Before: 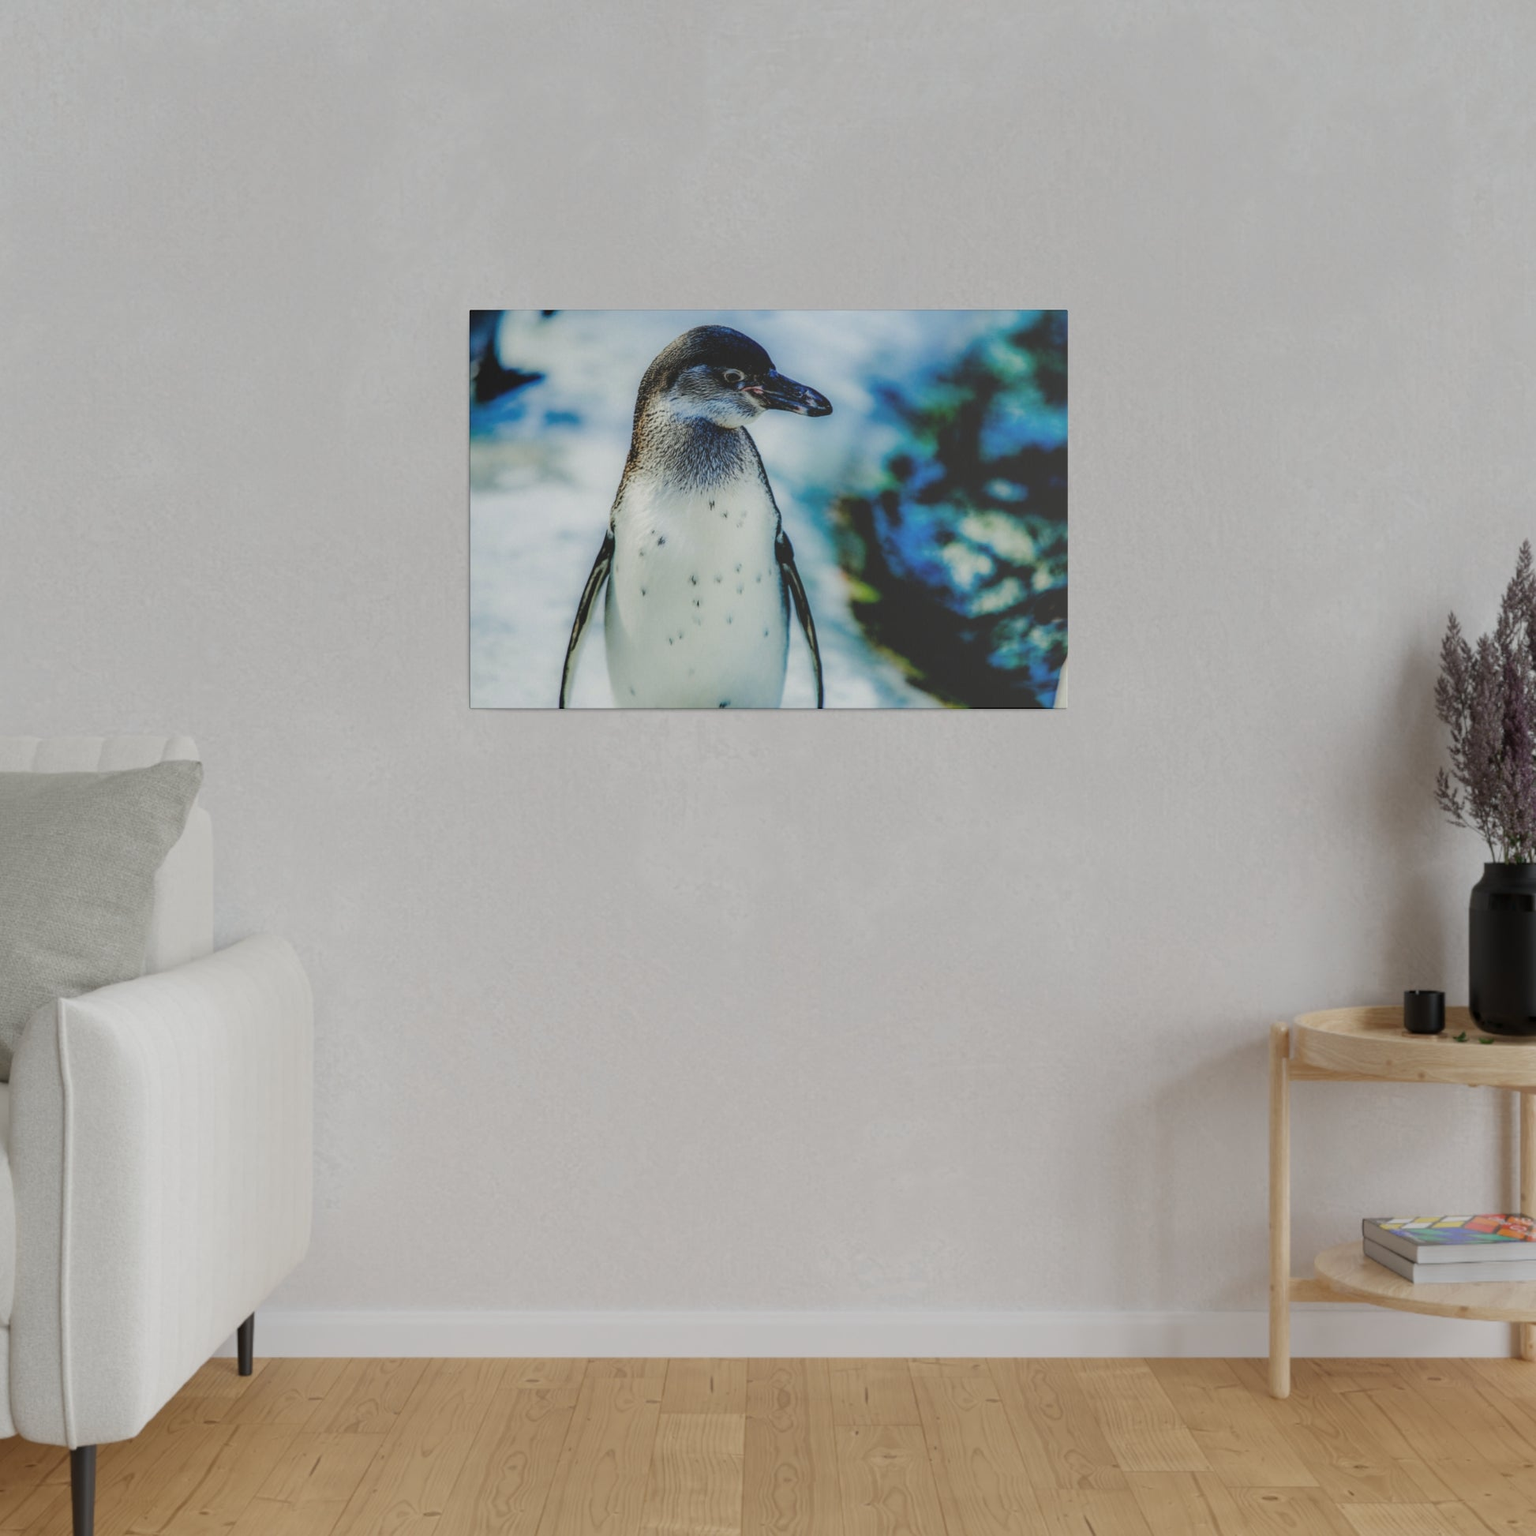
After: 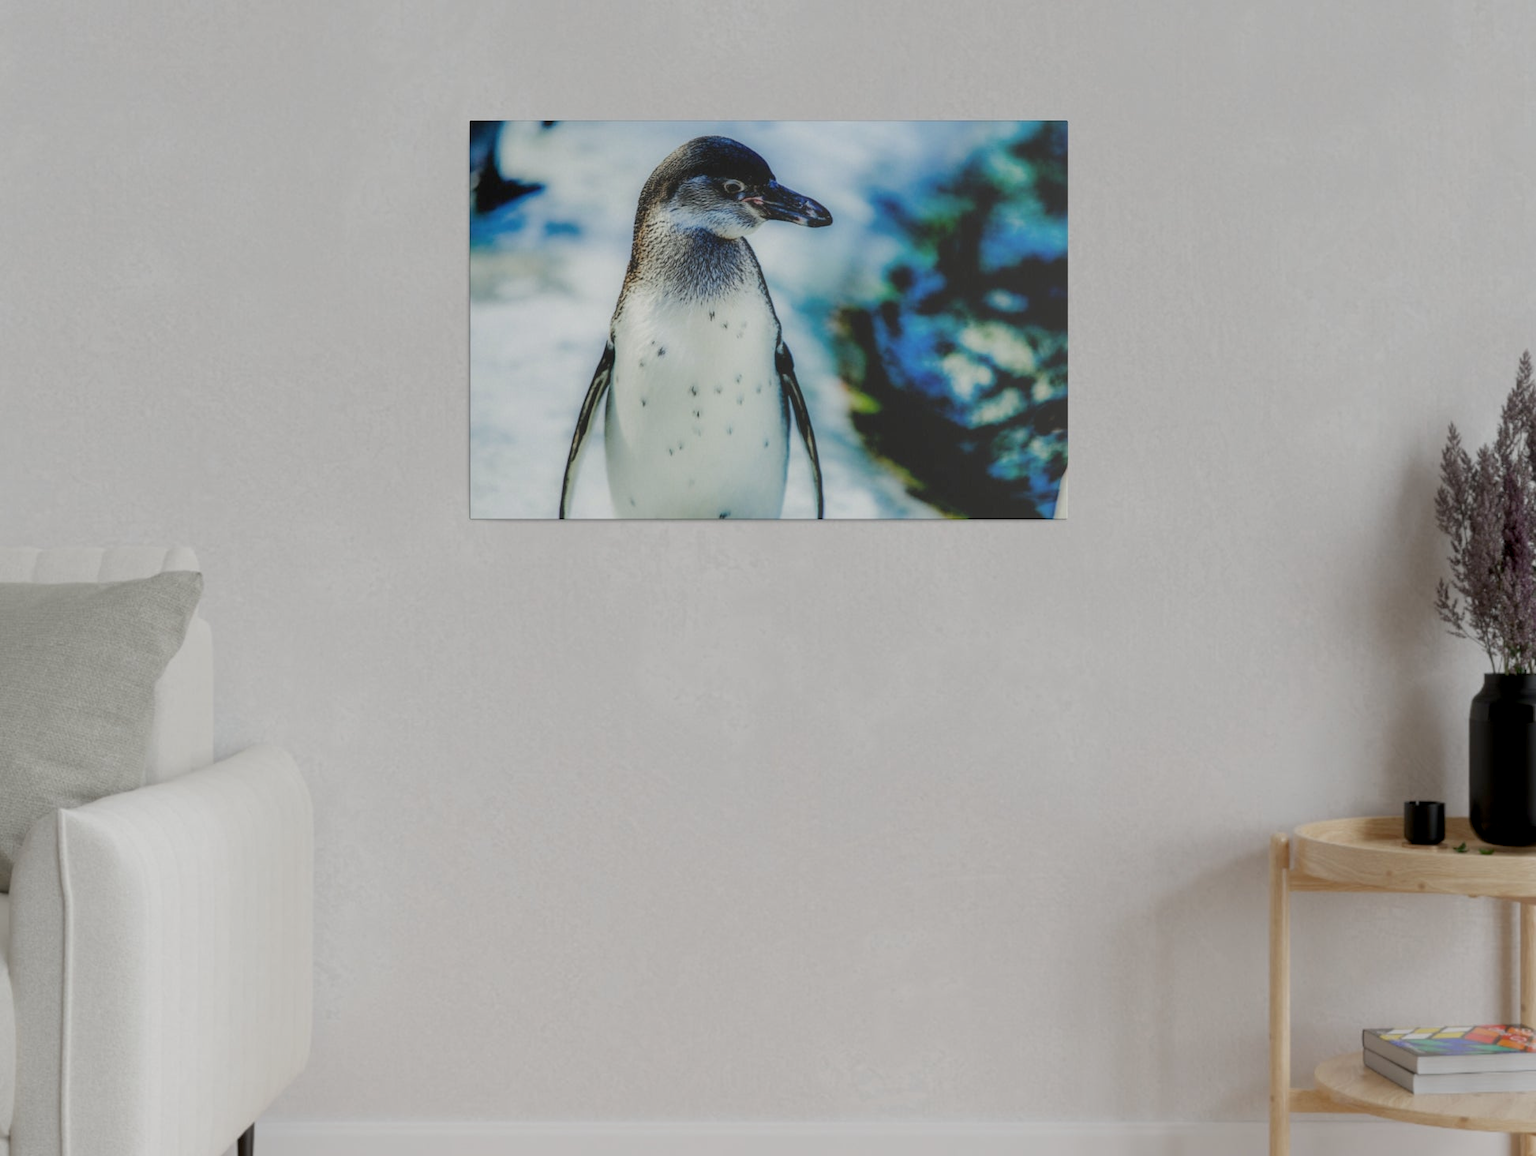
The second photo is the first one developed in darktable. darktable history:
haze removal: strength -0.063, compatibility mode true, adaptive false
crop and rotate: top 12.382%, bottom 12.312%
color balance rgb: global offset › luminance -0.98%, perceptual saturation grading › global saturation 14.567%, global vibrance -23.505%
